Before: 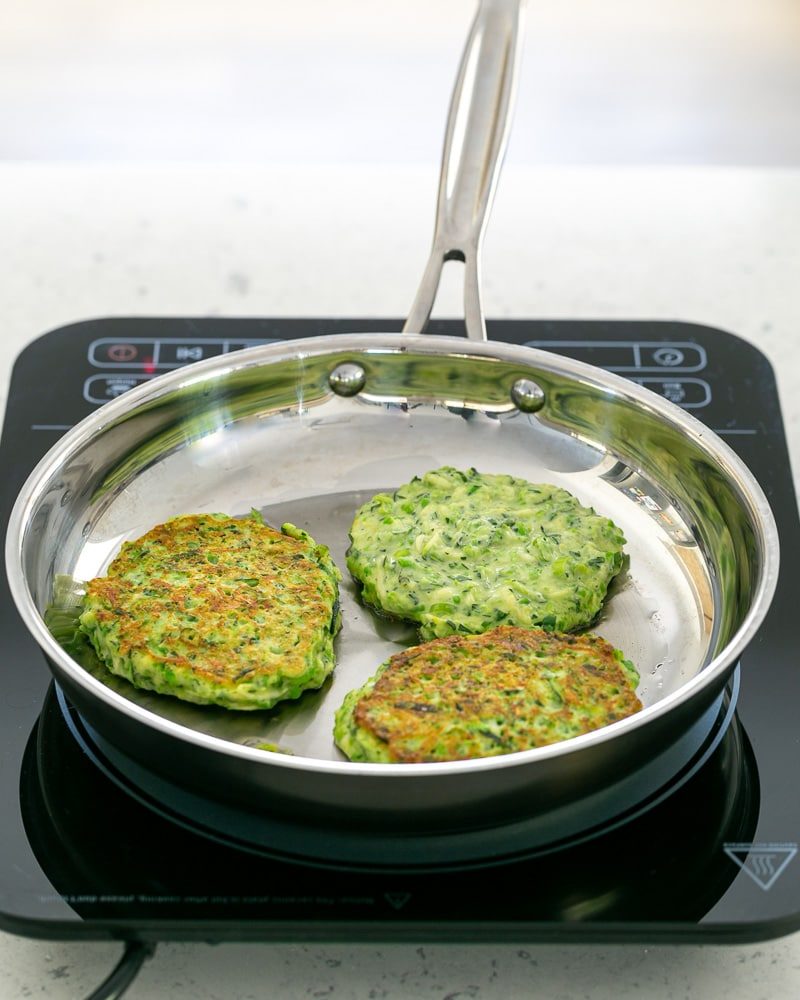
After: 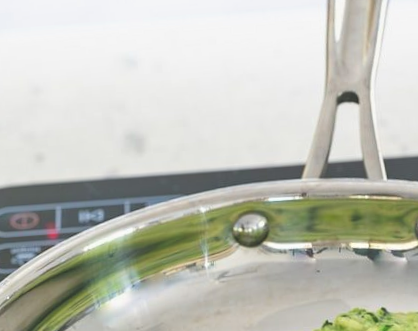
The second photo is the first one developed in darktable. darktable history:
crop: left 10.121%, top 10.631%, right 36.218%, bottom 51.526%
rotate and perspective: rotation -4.57°, crop left 0.054, crop right 0.944, crop top 0.087, crop bottom 0.914
exposure: black level correction -0.015, exposure -0.125 EV, compensate highlight preservation false
tone equalizer: -8 EV 0.001 EV, -7 EV -0.004 EV, -6 EV 0.009 EV, -5 EV 0.032 EV, -4 EV 0.276 EV, -3 EV 0.644 EV, -2 EV 0.584 EV, -1 EV 0.187 EV, +0 EV 0.024 EV
